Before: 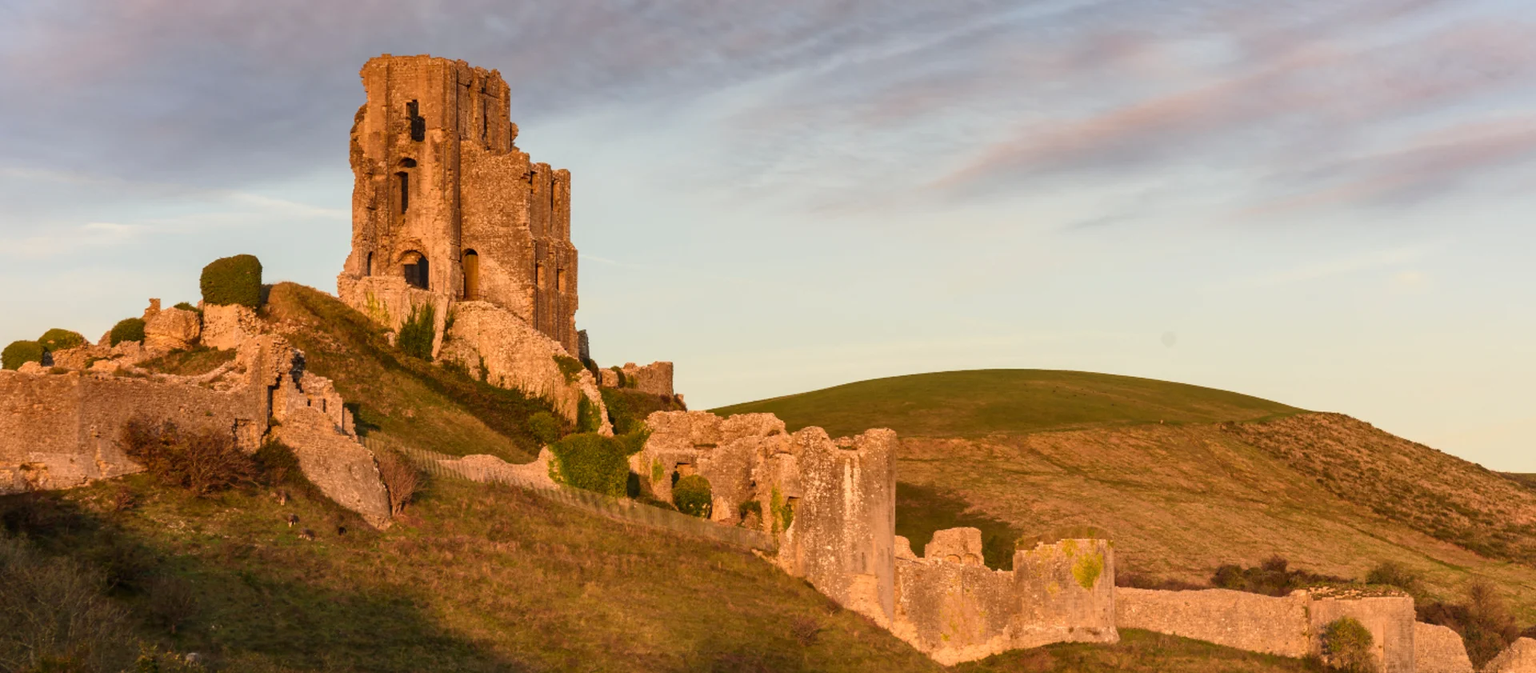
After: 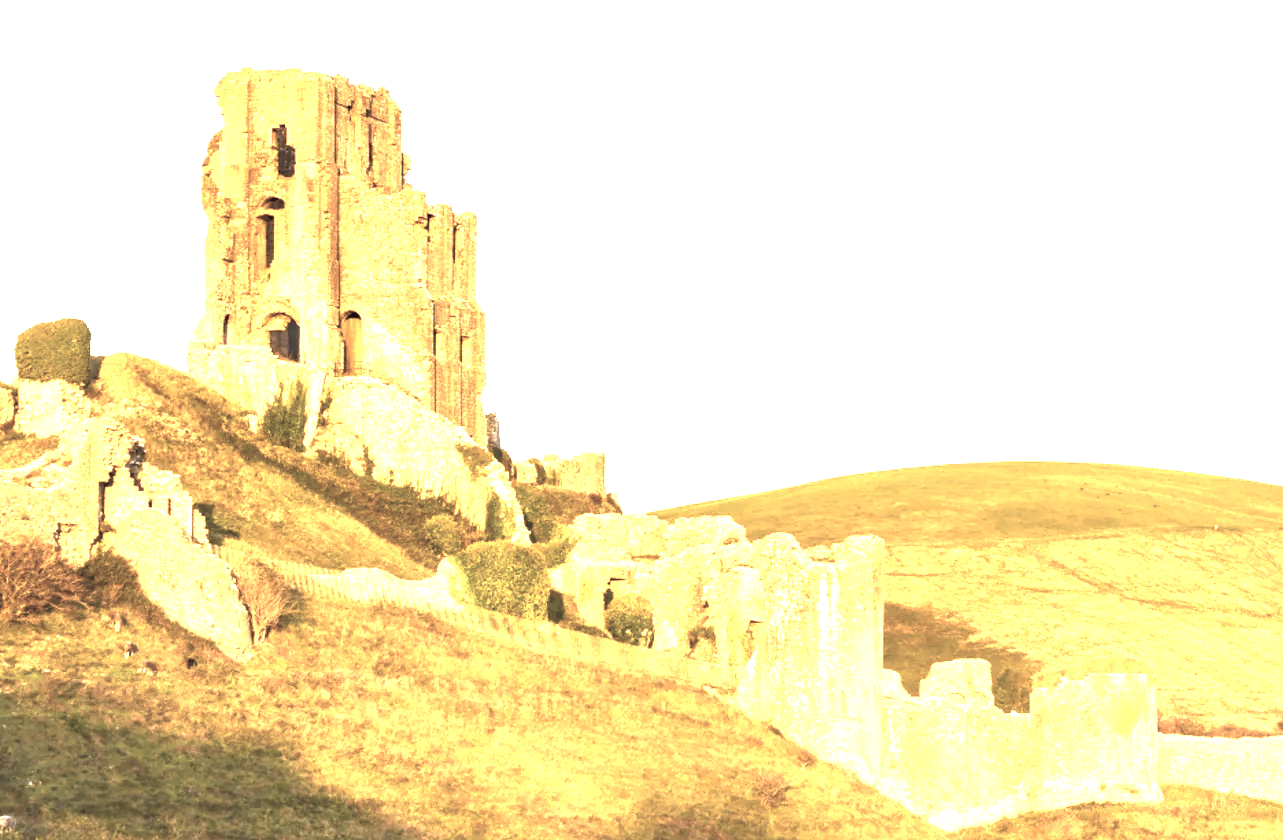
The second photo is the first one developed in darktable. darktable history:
exposure: black level correction 0.001, exposure 0.5 EV, compensate highlight preservation false
crop and rotate: left 12.306%, right 20.83%
contrast brightness saturation: brightness 0.181, saturation -0.509
color balance rgb: perceptual saturation grading › global saturation 0.723%, perceptual brilliance grading › global brilliance 34.649%, perceptual brilliance grading › highlights 50.257%, perceptual brilliance grading › mid-tones 59.571%, perceptual brilliance grading › shadows 34.506%, global vibrance 33.338%
